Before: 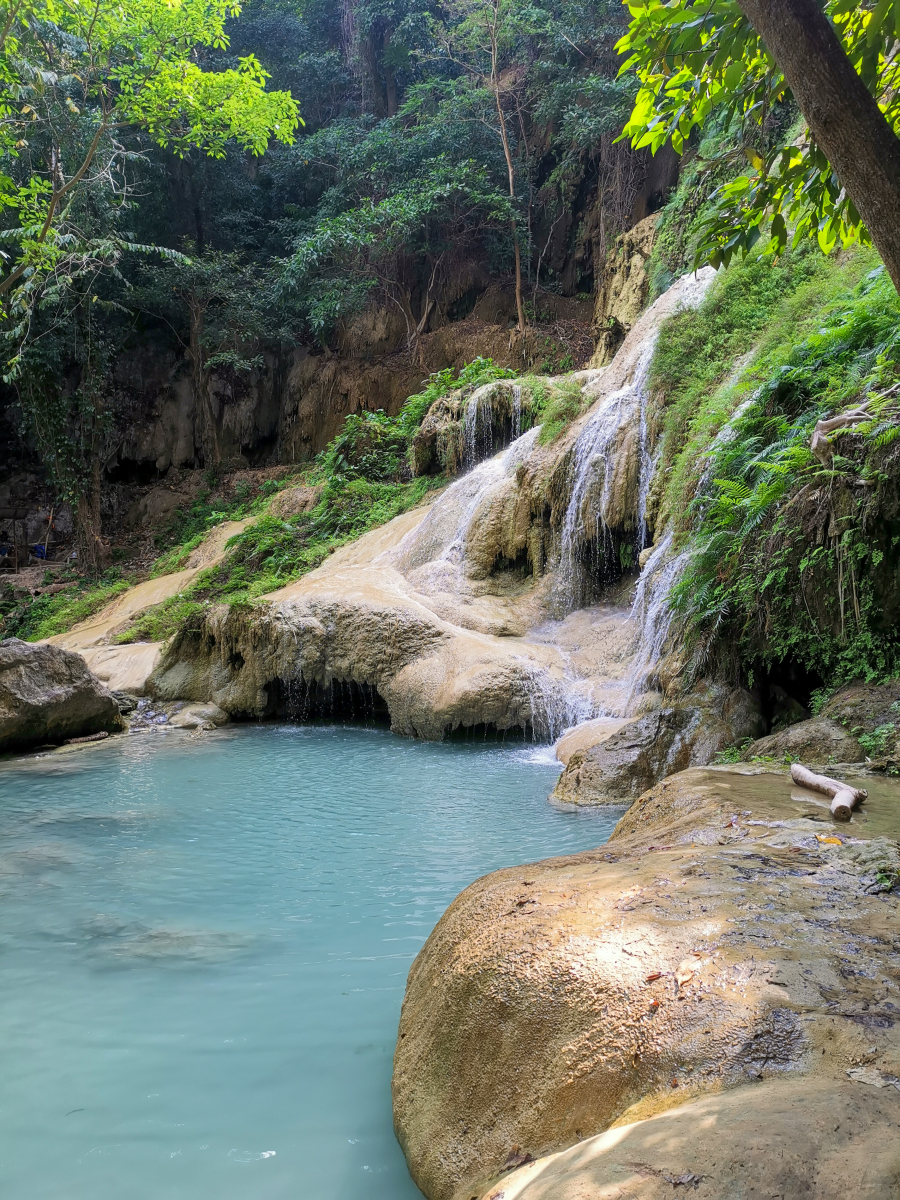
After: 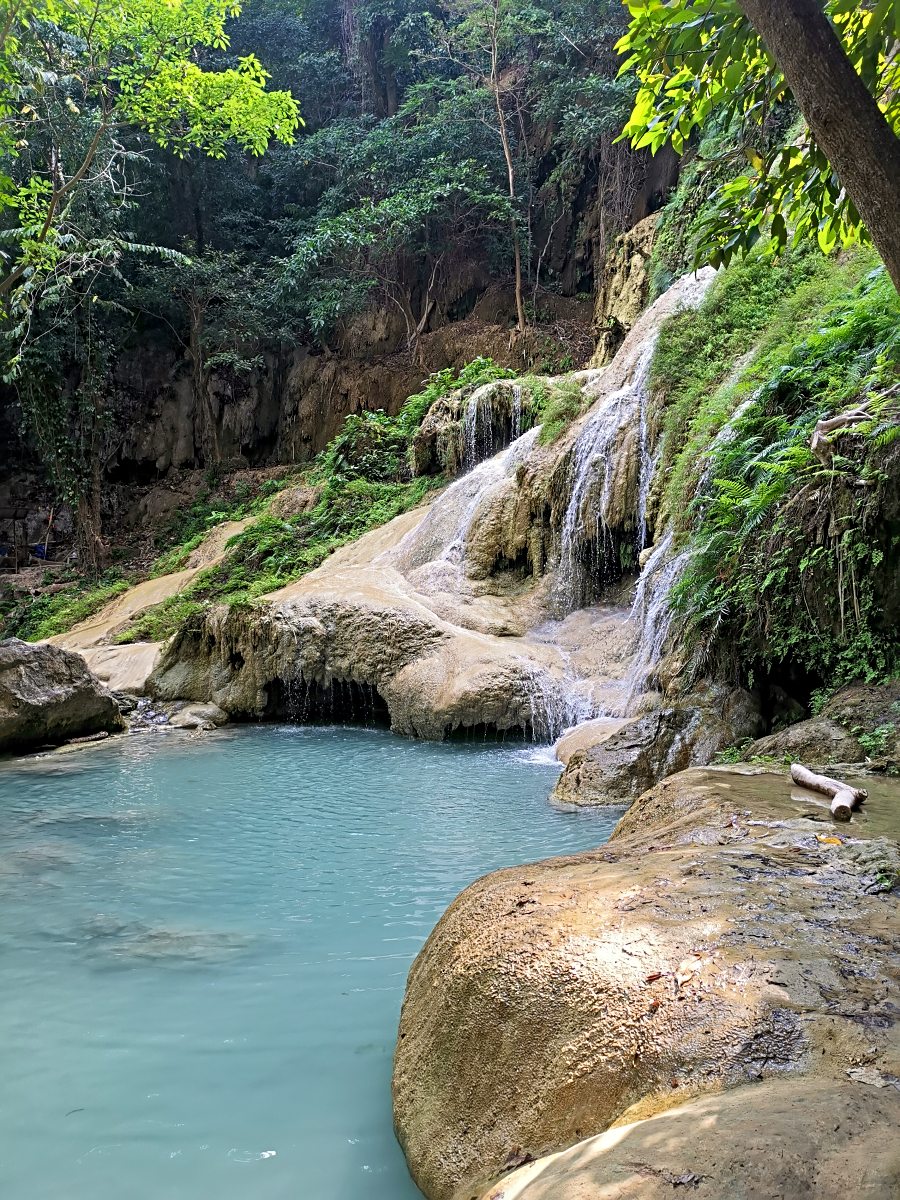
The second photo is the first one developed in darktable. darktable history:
sharpen: radius 4.885
